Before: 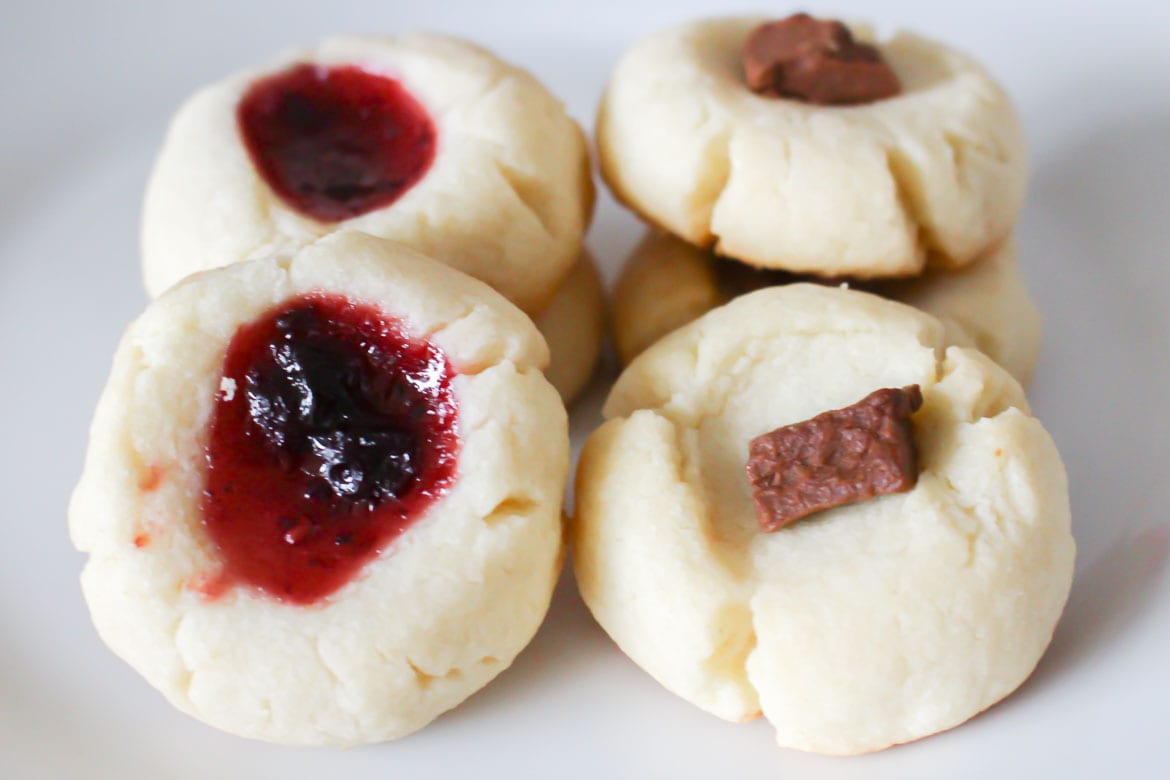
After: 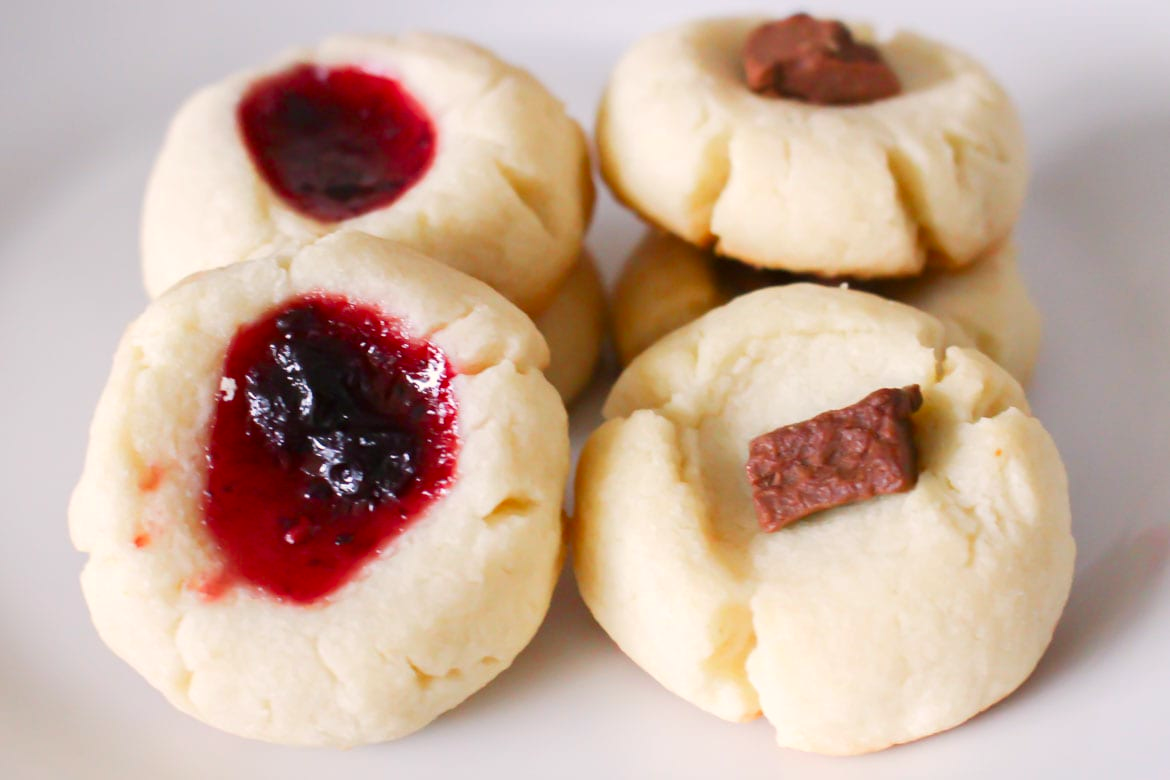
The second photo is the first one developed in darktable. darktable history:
white balance: red 1.009, blue 0.985
color correction: highlights a* 3.22, highlights b* 1.93, saturation 1.19
